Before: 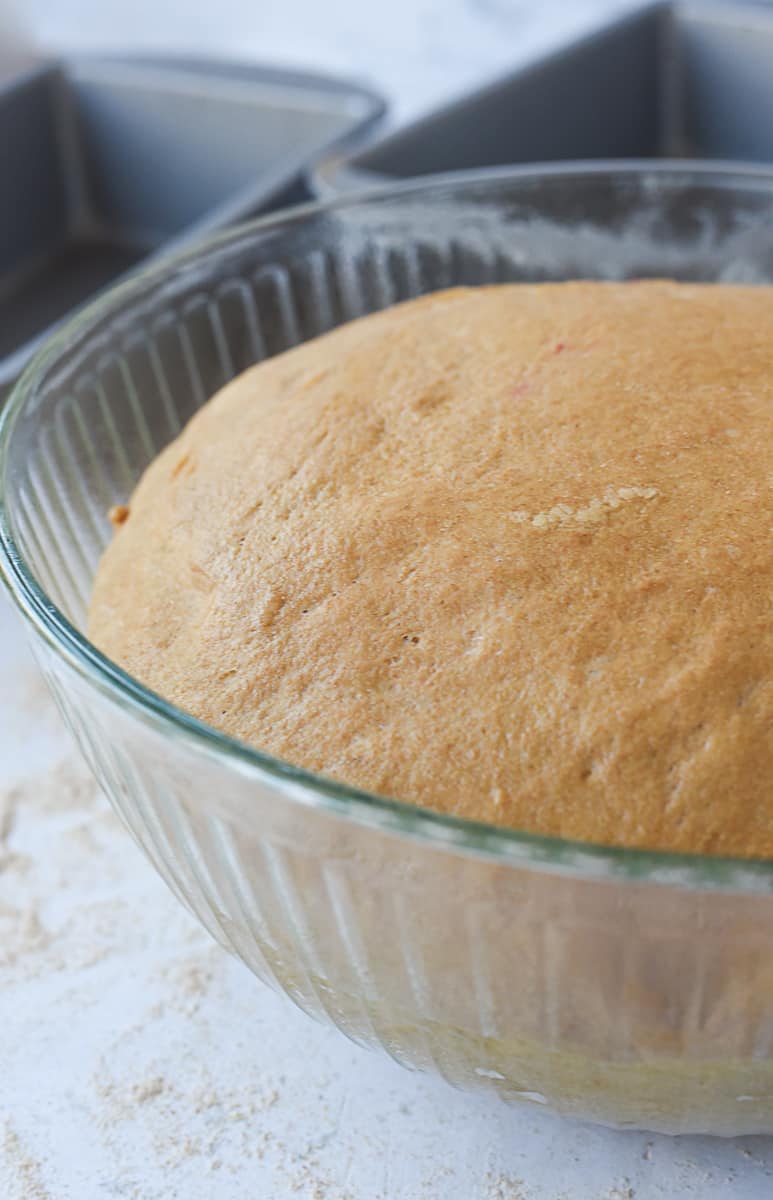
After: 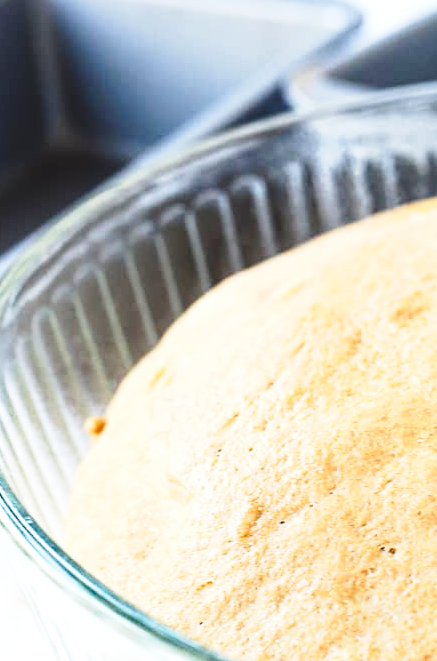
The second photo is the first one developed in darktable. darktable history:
crop and rotate: left 3.042%, top 7.435%, right 40.368%, bottom 37.45%
base curve: curves: ch0 [(0, 0) (0.028, 0.03) (0.121, 0.232) (0.46, 0.748) (0.859, 0.968) (1, 1)], preserve colors none
contrast brightness saturation: saturation 0.177
tone equalizer: -8 EV -0.747 EV, -7 EV -0.676 EV, -6 EV -0.583 EV, -5 EV -0.39 EV, -3 EV 0.39 EV, -2 EV 0.6 EV, -1 EV 0.678 EV, +0 EV 0.75 EV, edges refinement/feathering 500, mask exposure compensation -1.57 EV, preserve details no
